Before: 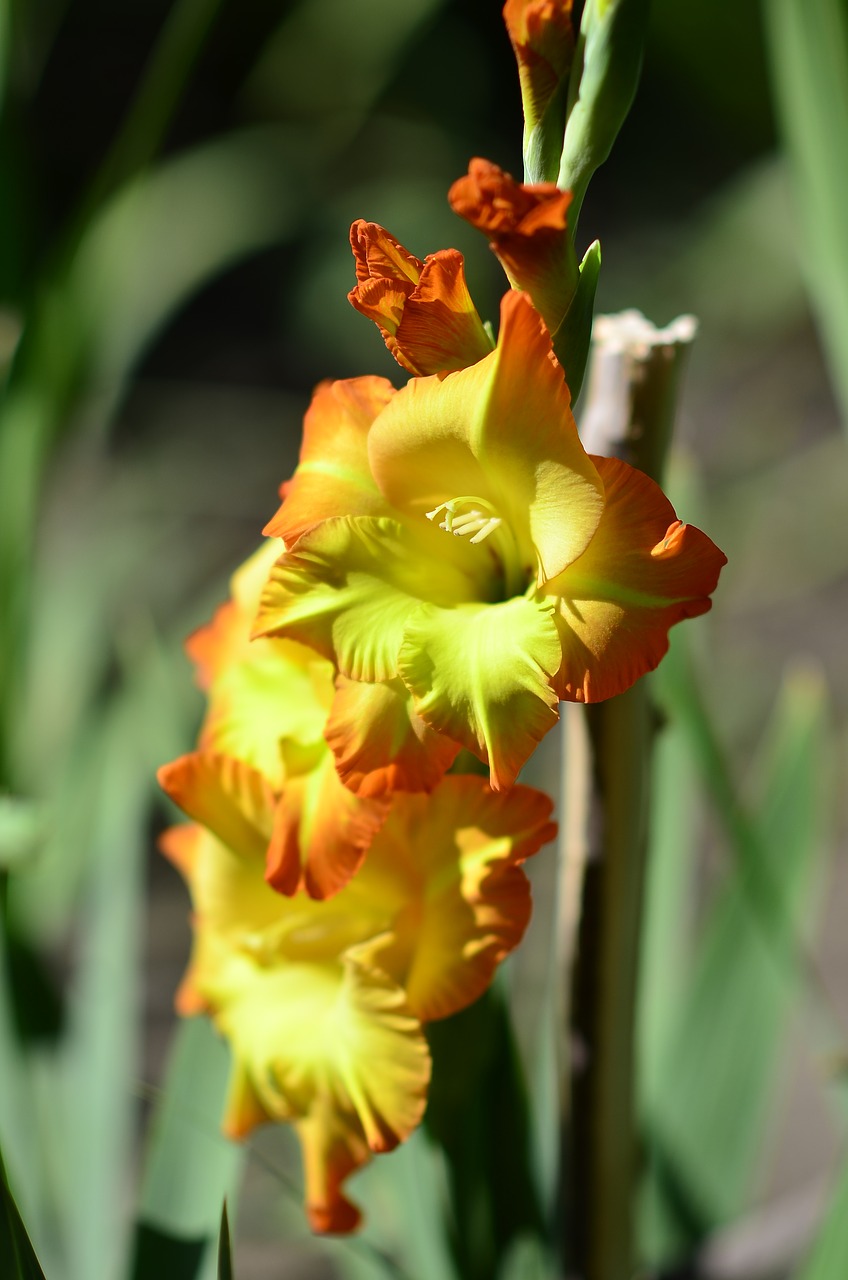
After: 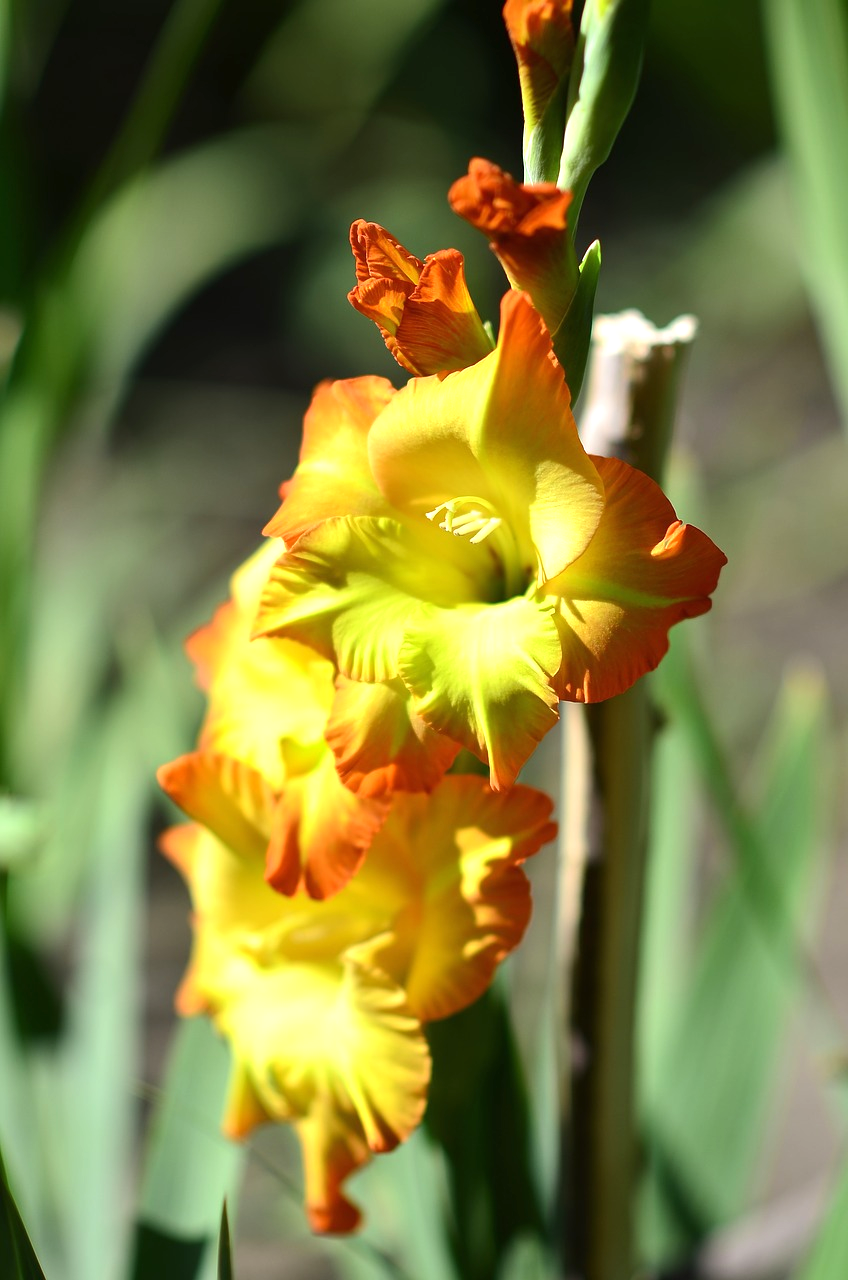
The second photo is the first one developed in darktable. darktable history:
exposure: black level correction 0, exposure 0.5 EV, compensate highlight preservation false
tone equalizer: on, module defaults
